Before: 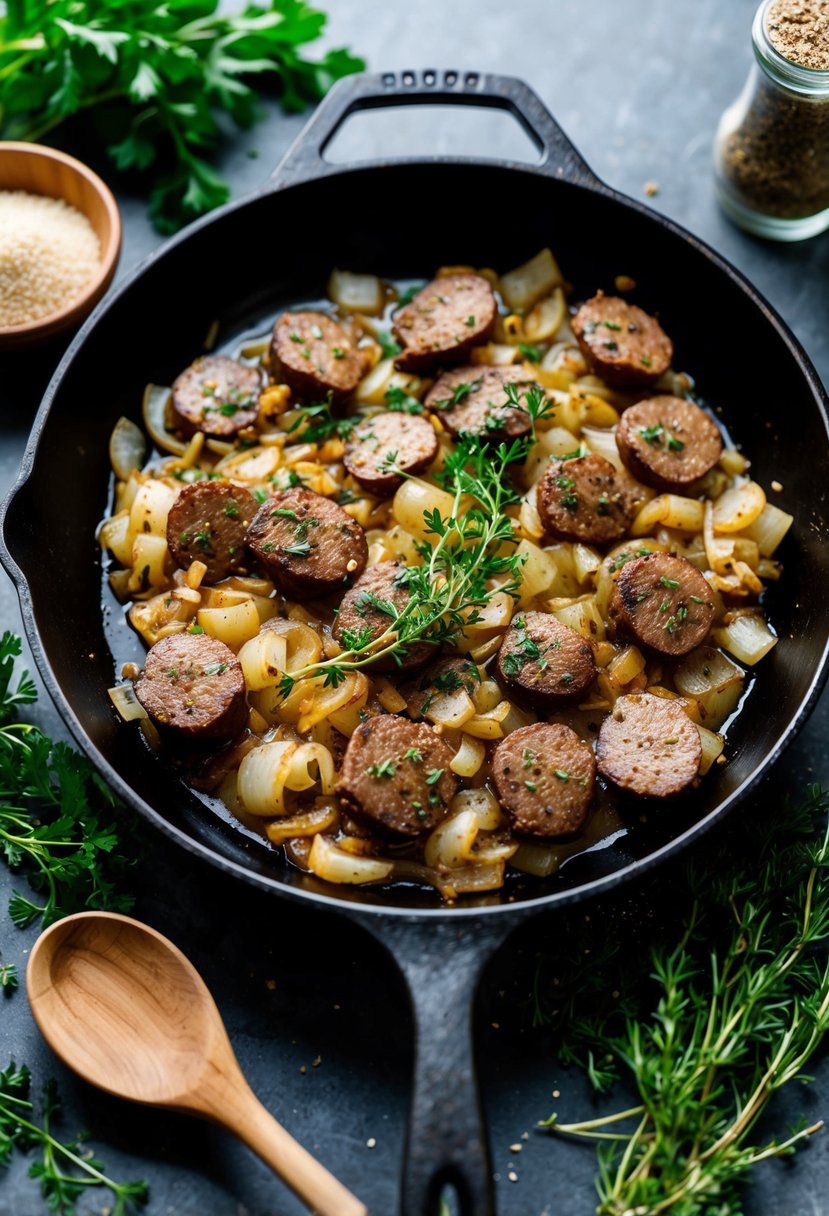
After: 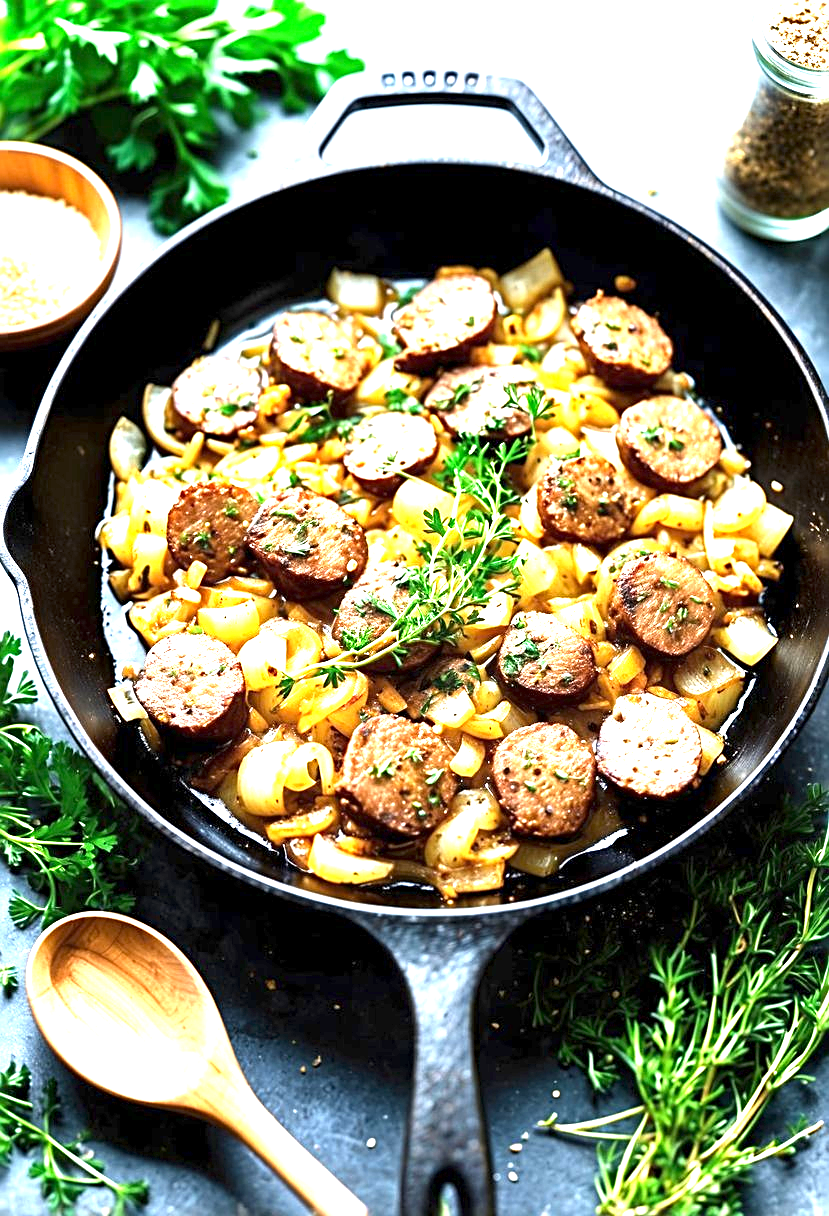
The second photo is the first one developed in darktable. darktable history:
exposure: exposure 2.25 EV, compensate highlight preservation false
sharpen: radius 3.119
